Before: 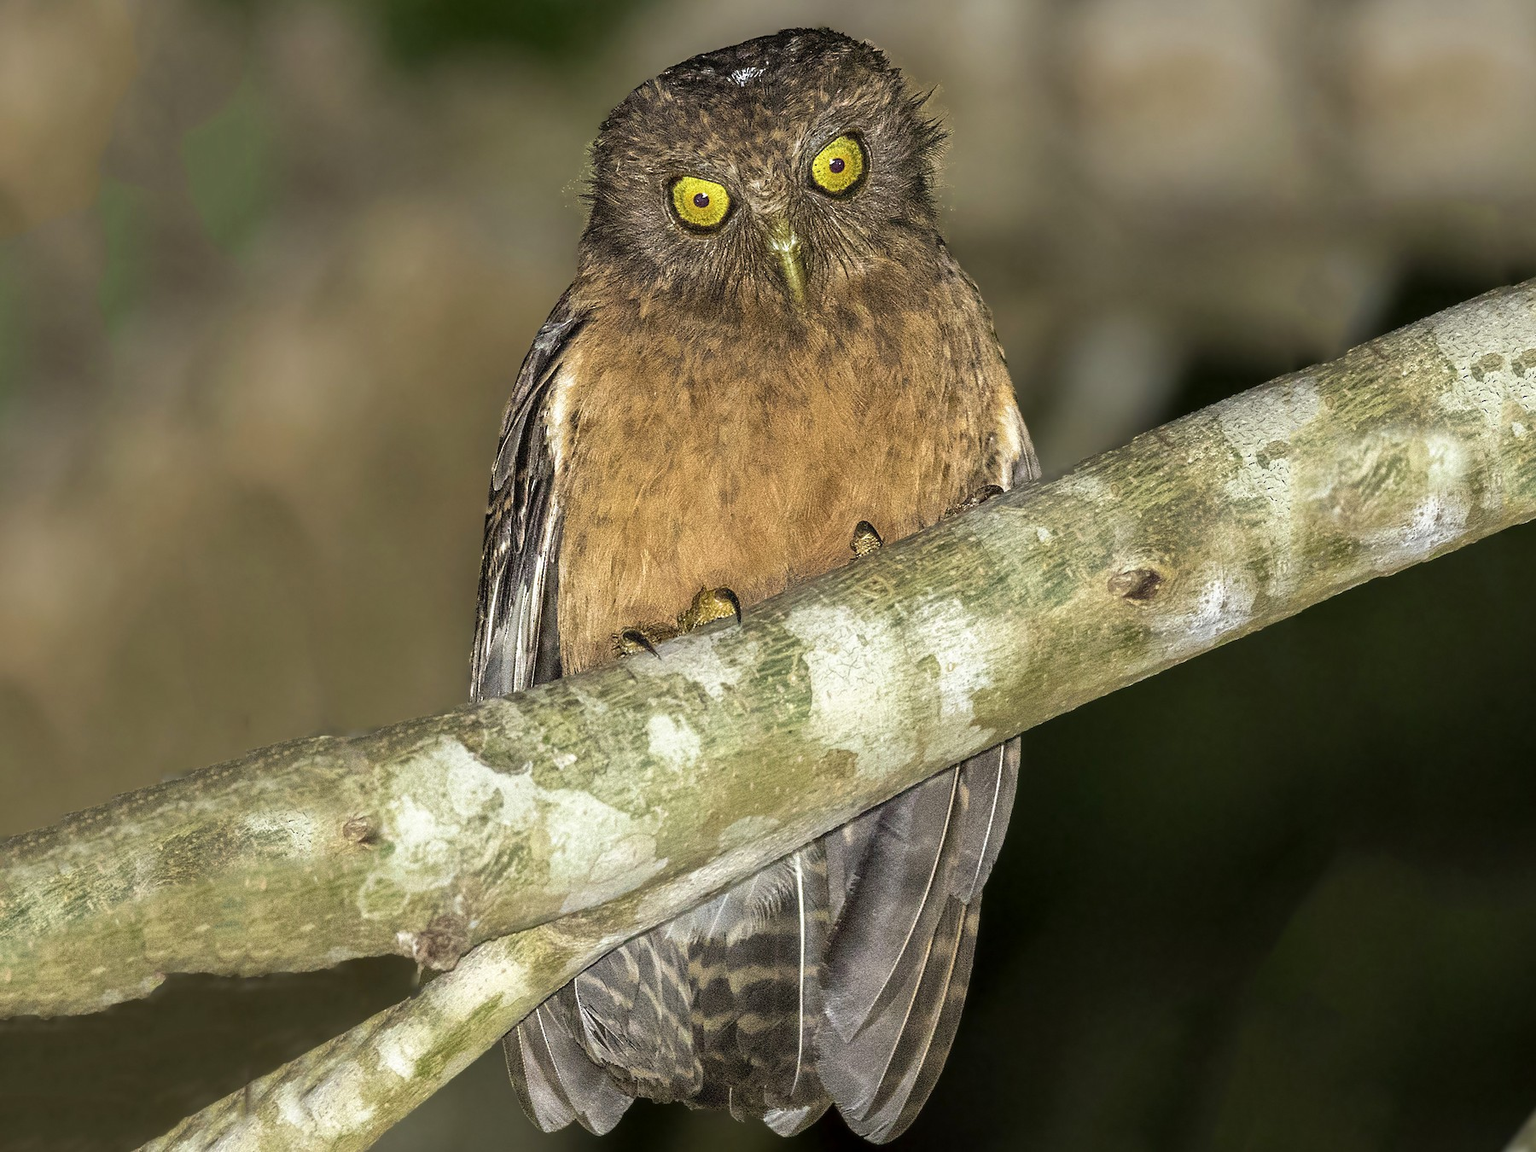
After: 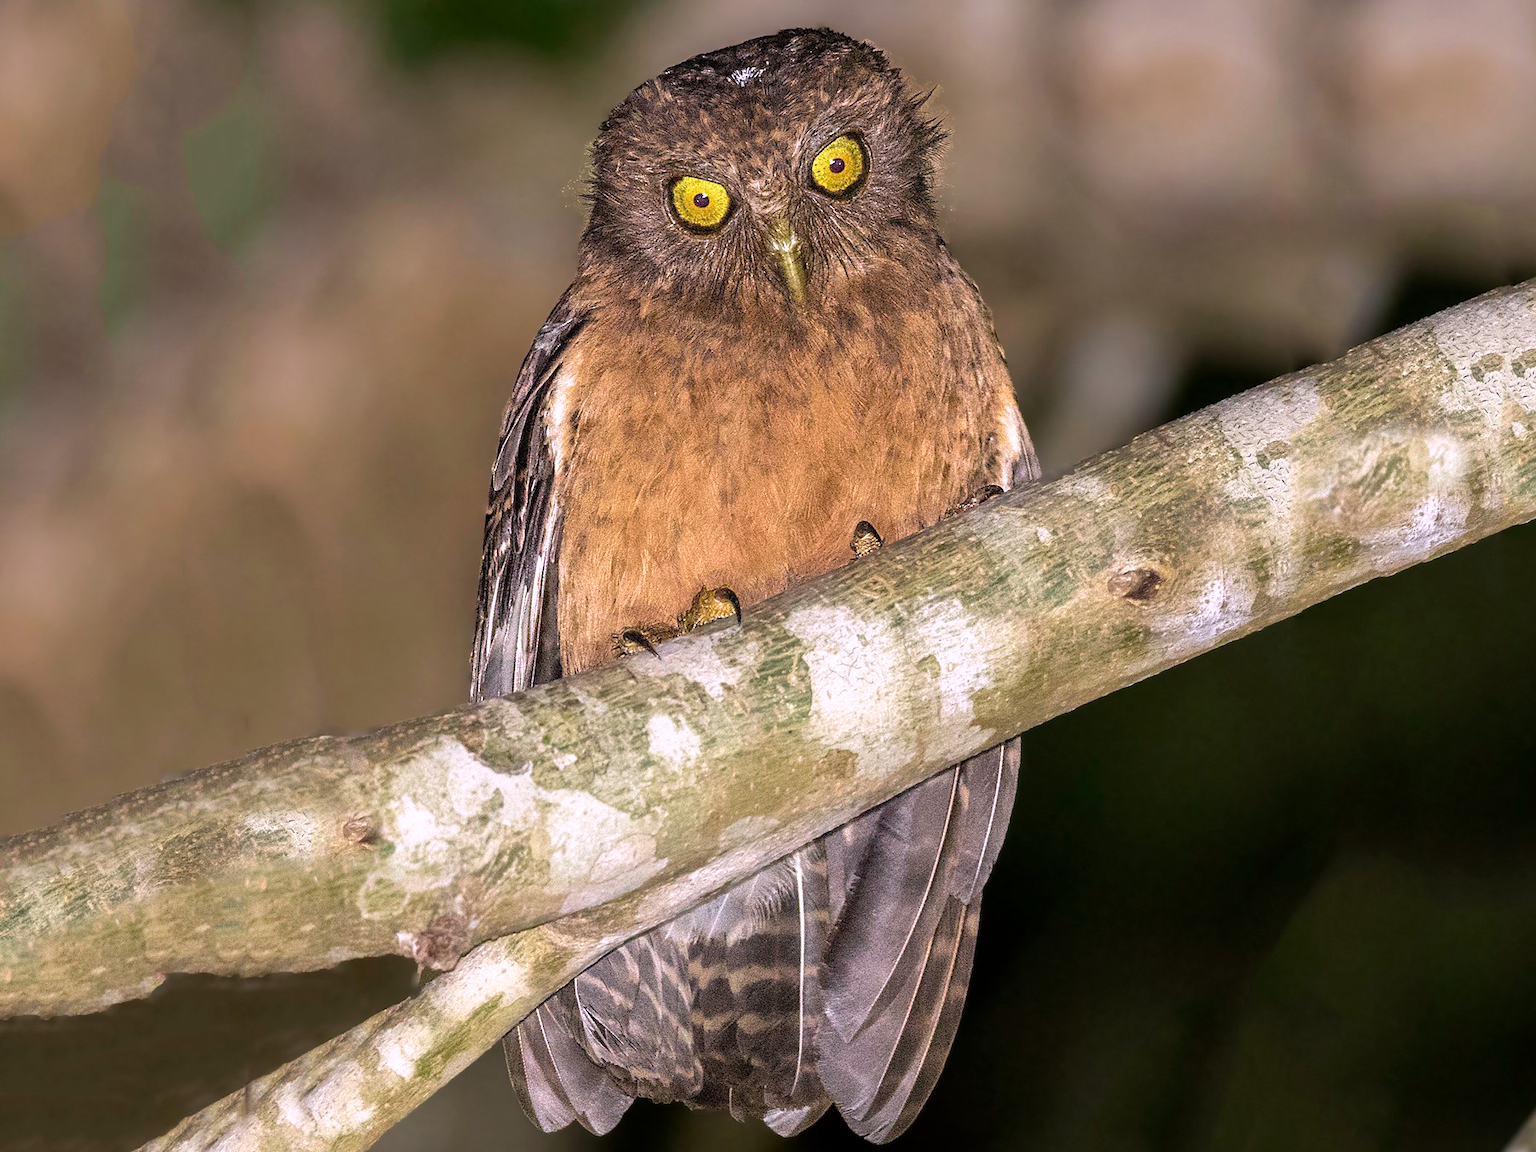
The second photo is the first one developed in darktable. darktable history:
white balance: red 1.066, blue 1.119
